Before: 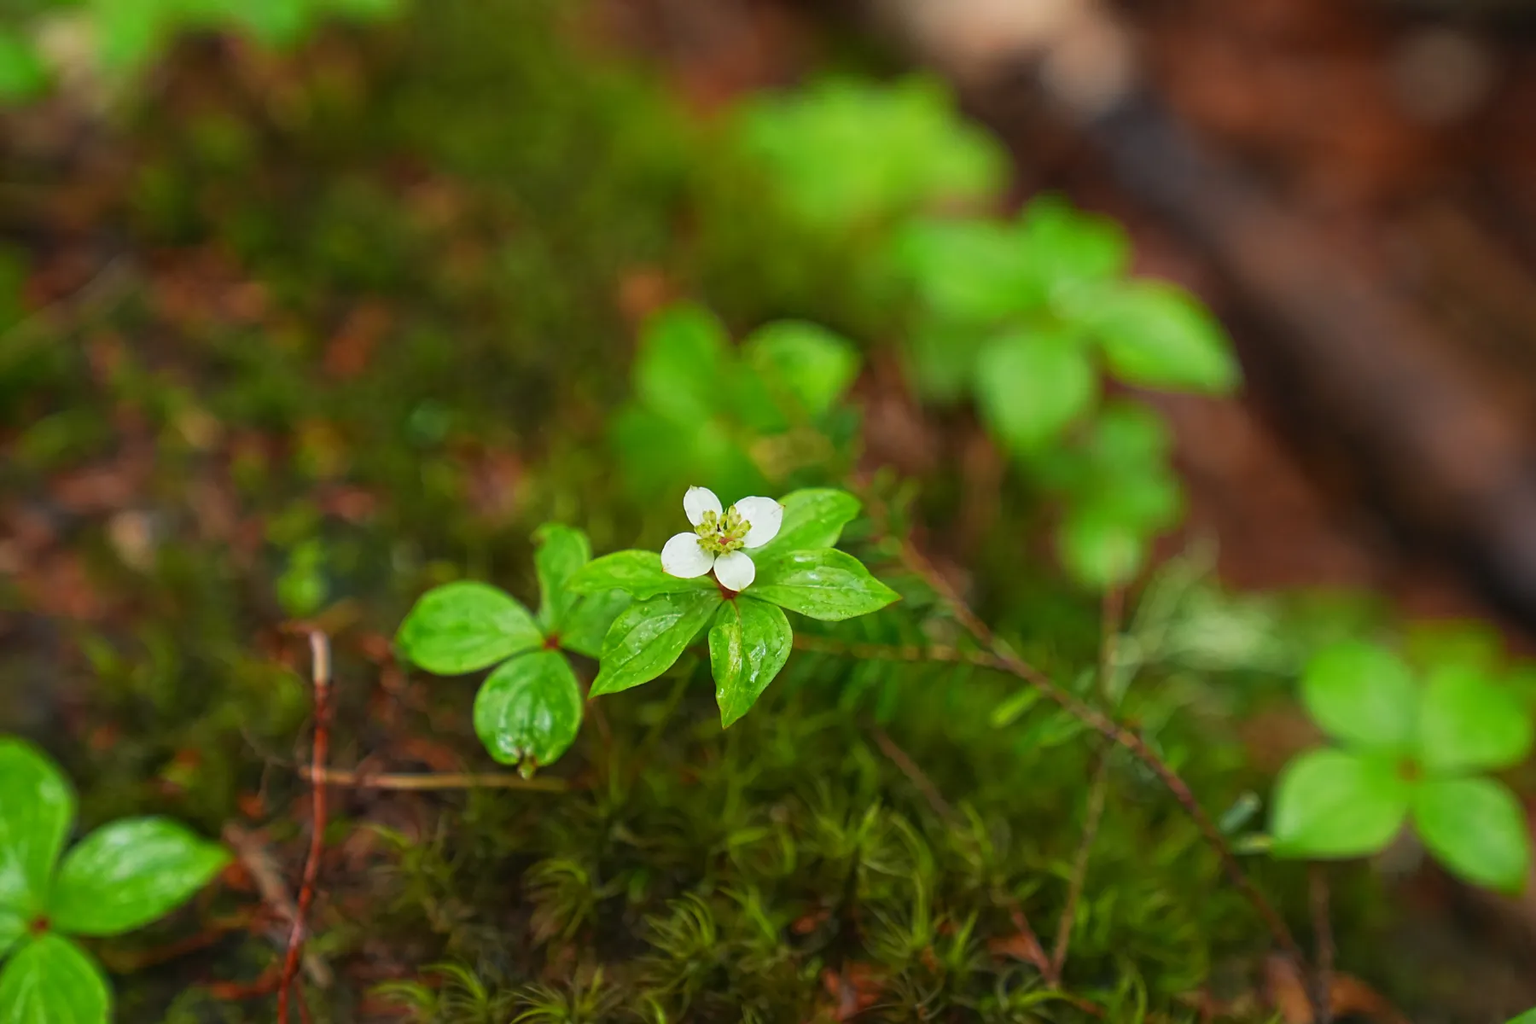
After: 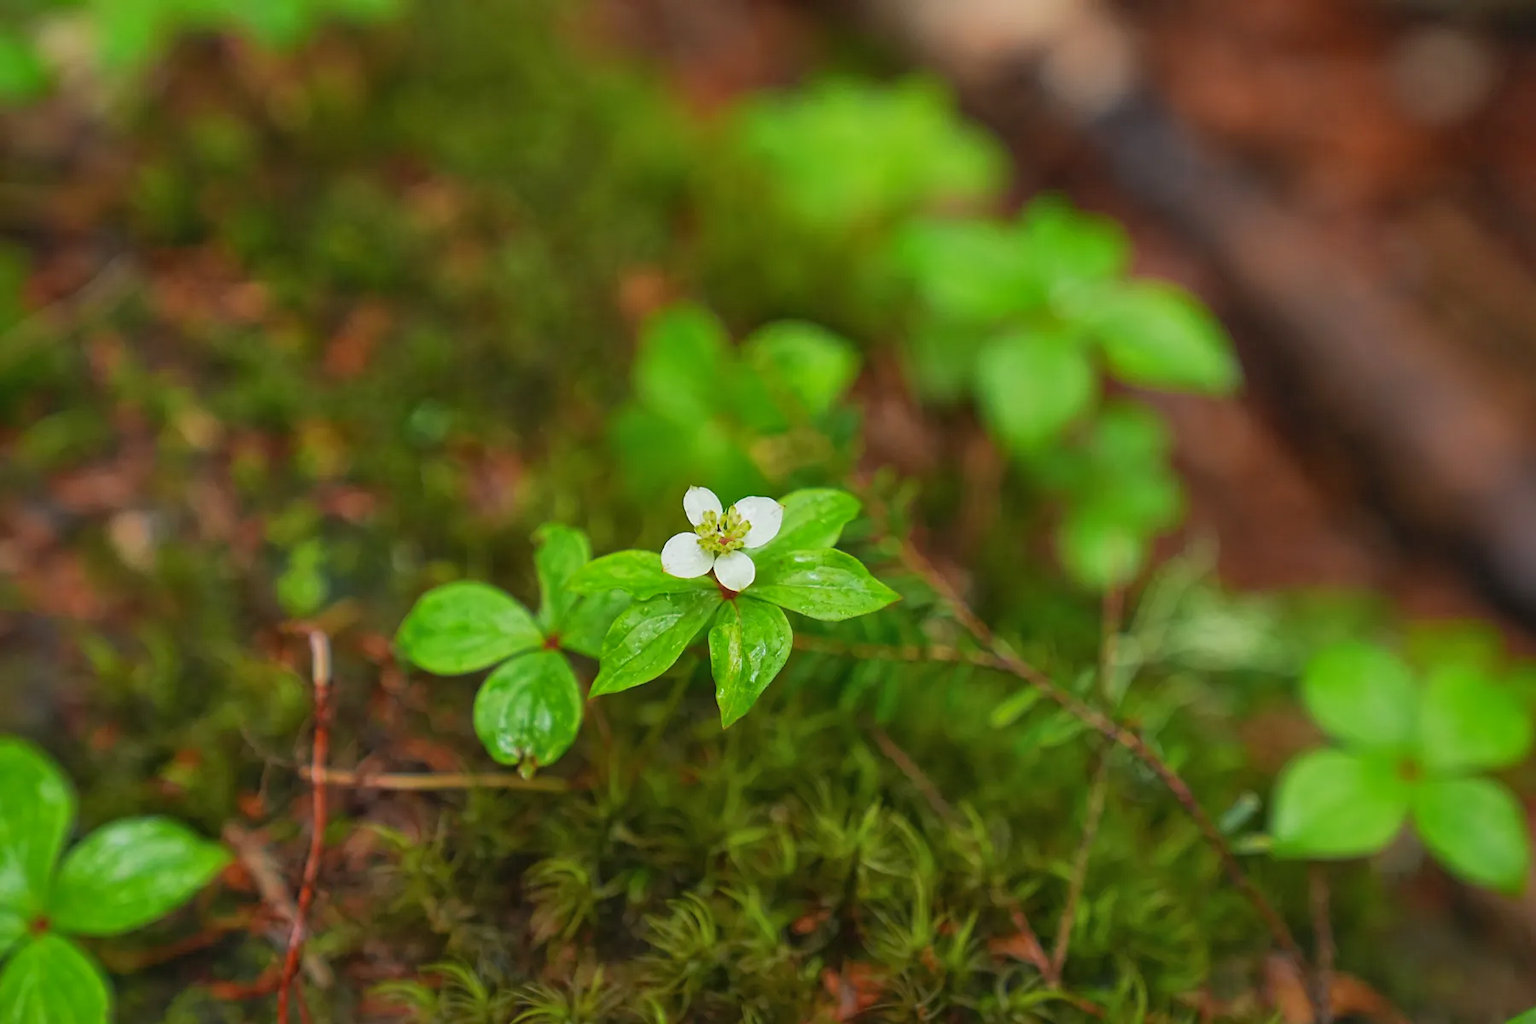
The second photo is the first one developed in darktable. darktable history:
local contrast: mode bilateral grid, contrast 15, coarseness 36, detail 105%, midtone range 0.2
shadows and highlights: on, module defaults
